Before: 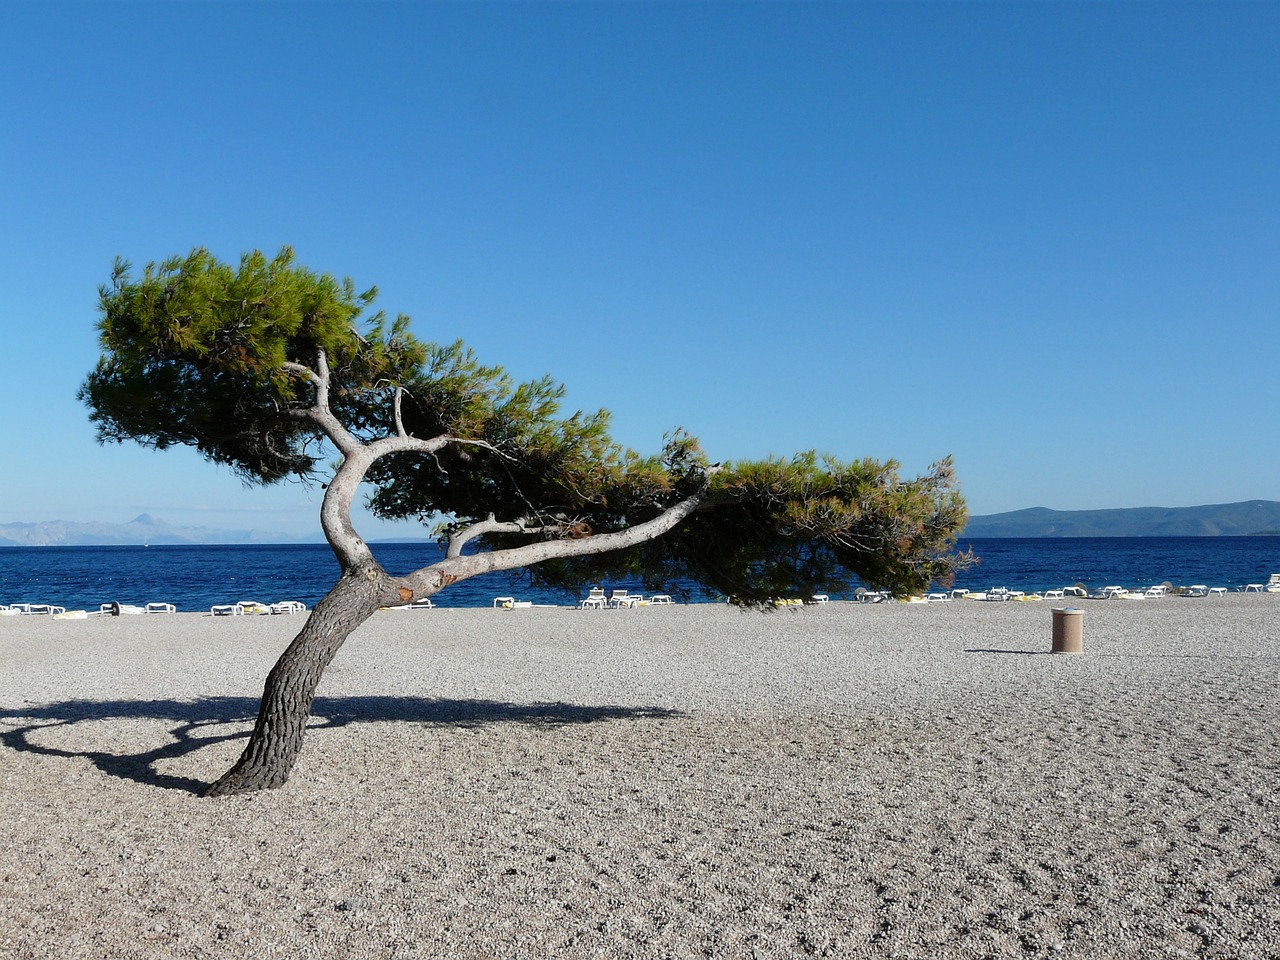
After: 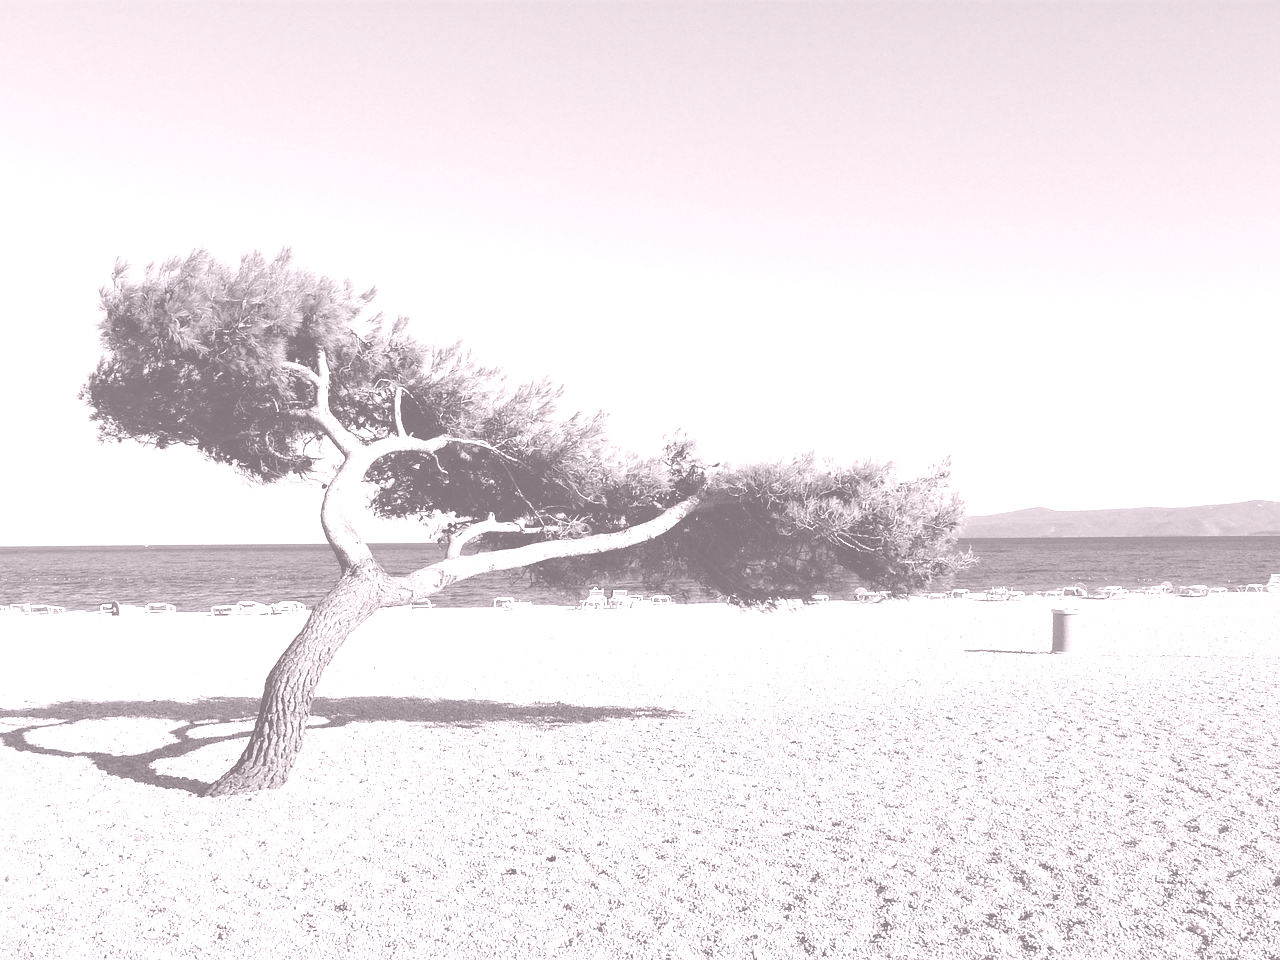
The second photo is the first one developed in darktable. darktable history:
color correction: highlights a* 15.46, highlights b* -20.56
colorize: hue 25.2°, saturation 83%, source mix 82%, lightness 79%, version 1
